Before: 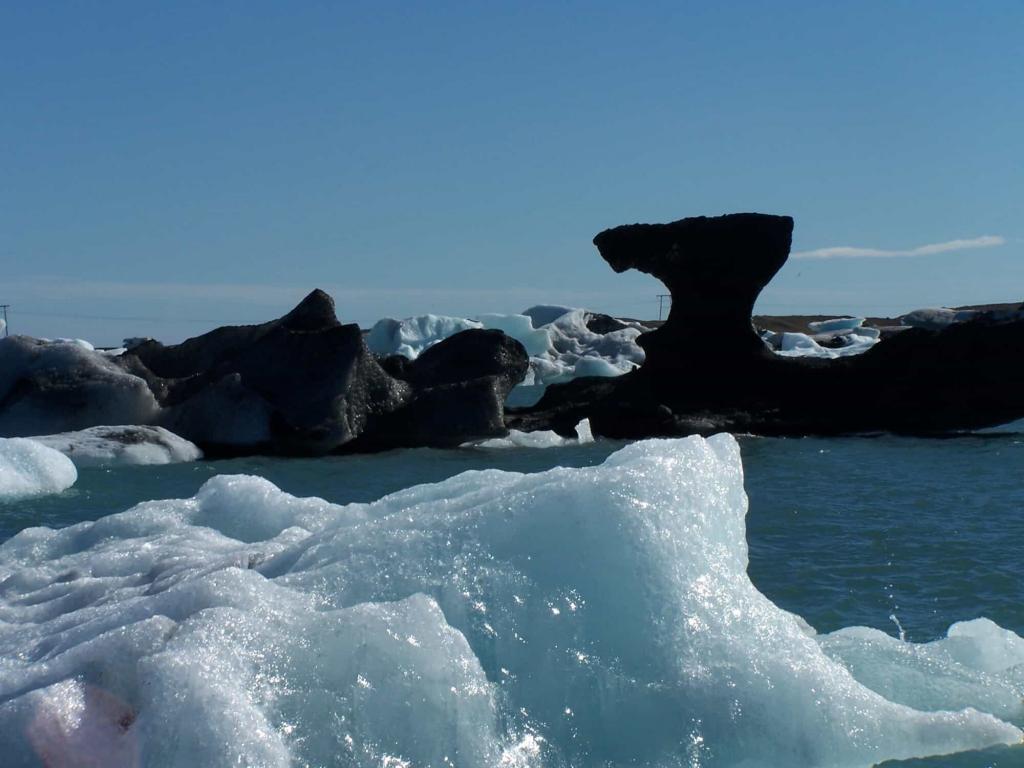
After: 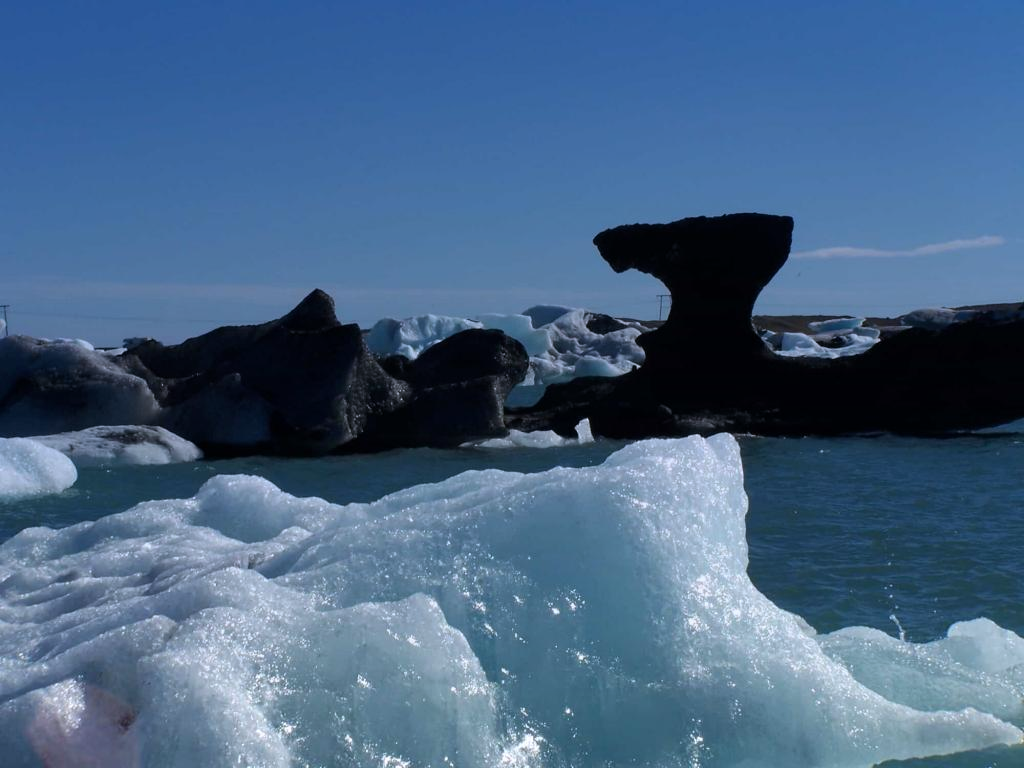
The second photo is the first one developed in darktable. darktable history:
graduated density: hue 238.83°, saturation 50%
white balance: red 0.983, blue 1.036
sharpen: radius 2.883, amount 0.868, threshold 47.523
